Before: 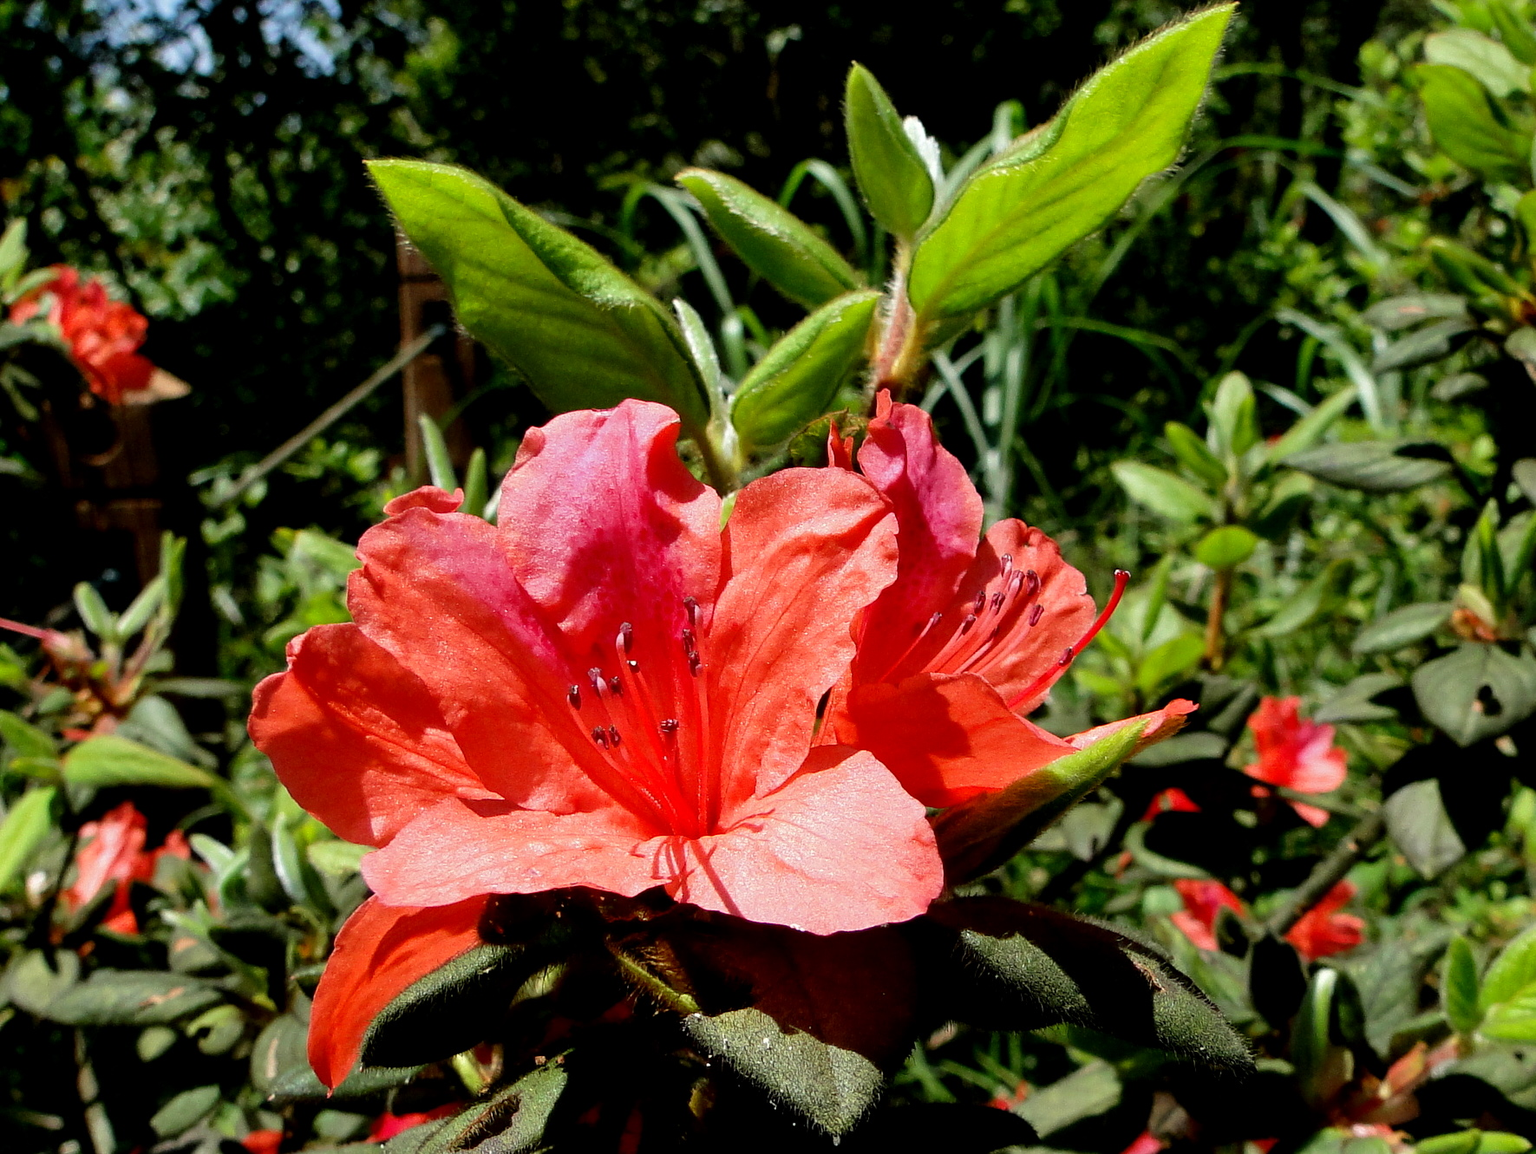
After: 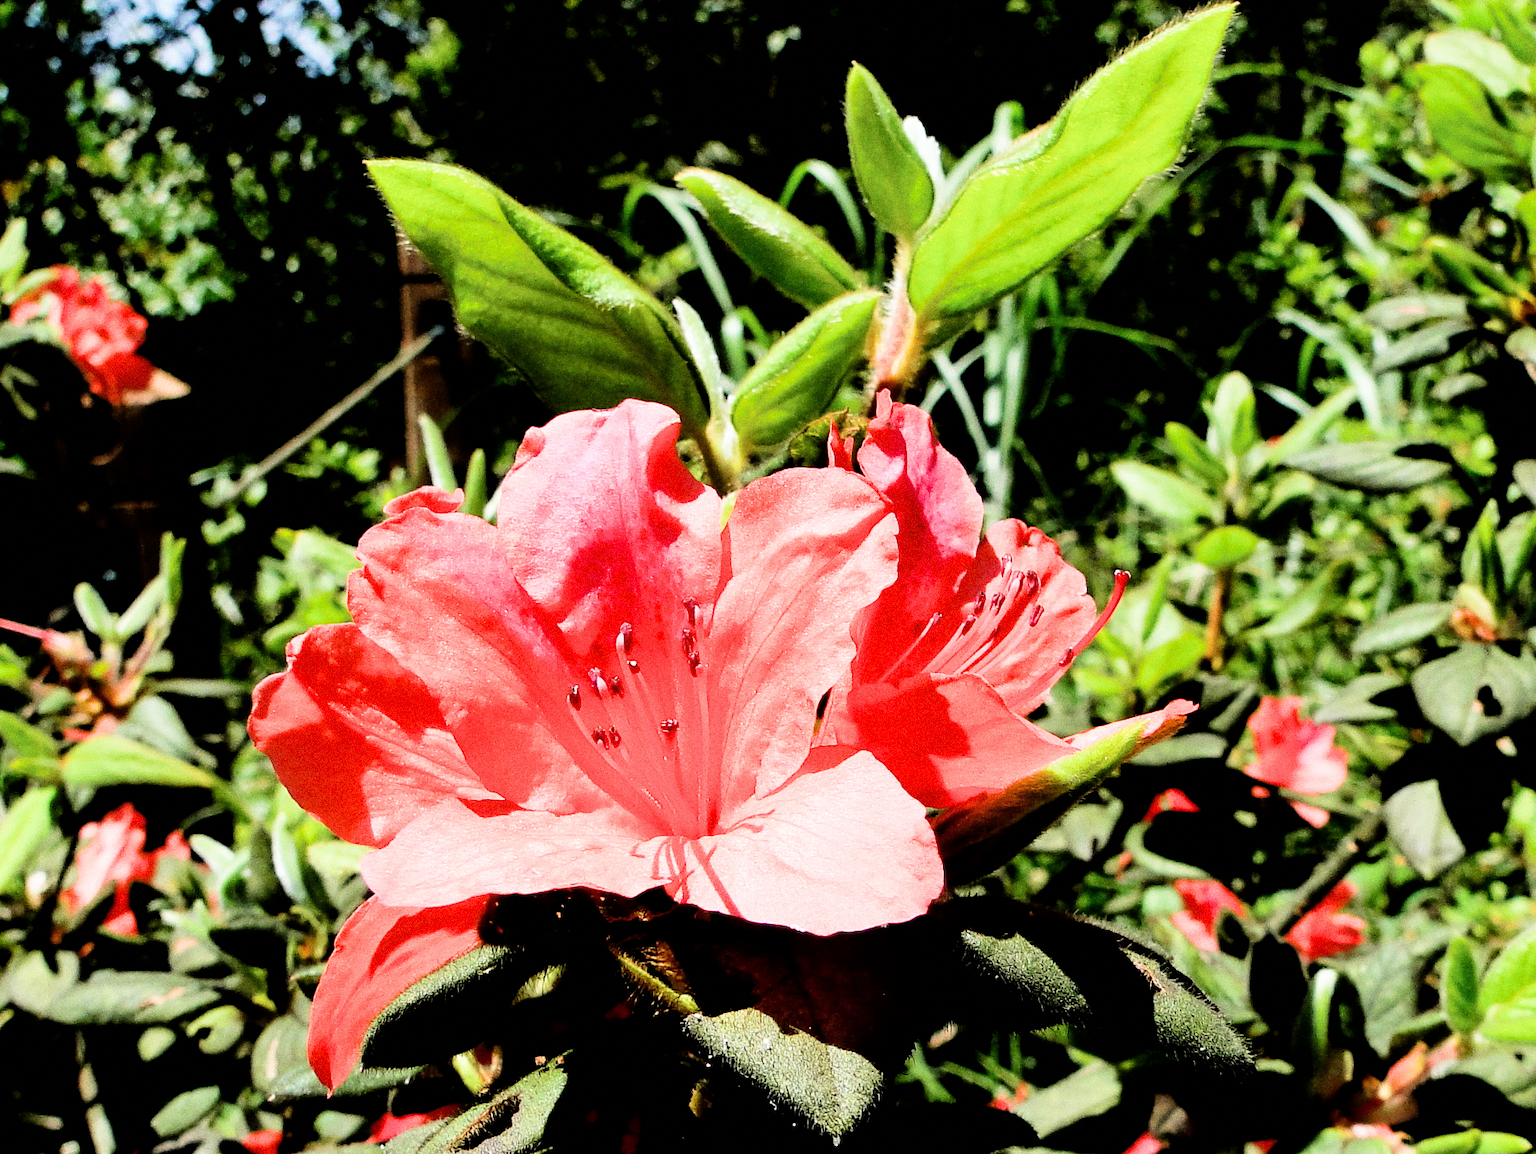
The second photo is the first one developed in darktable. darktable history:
filmic rgb: black relative exposure -5 EV, hardness 2.88, contrast 1.4, highlights saturation mix -30%
grain: coarseness 0.47 ISO
exposure: black level correction 0, exposure 1.2 EV, compensate exposure bias true, compensate highlight preservation false
